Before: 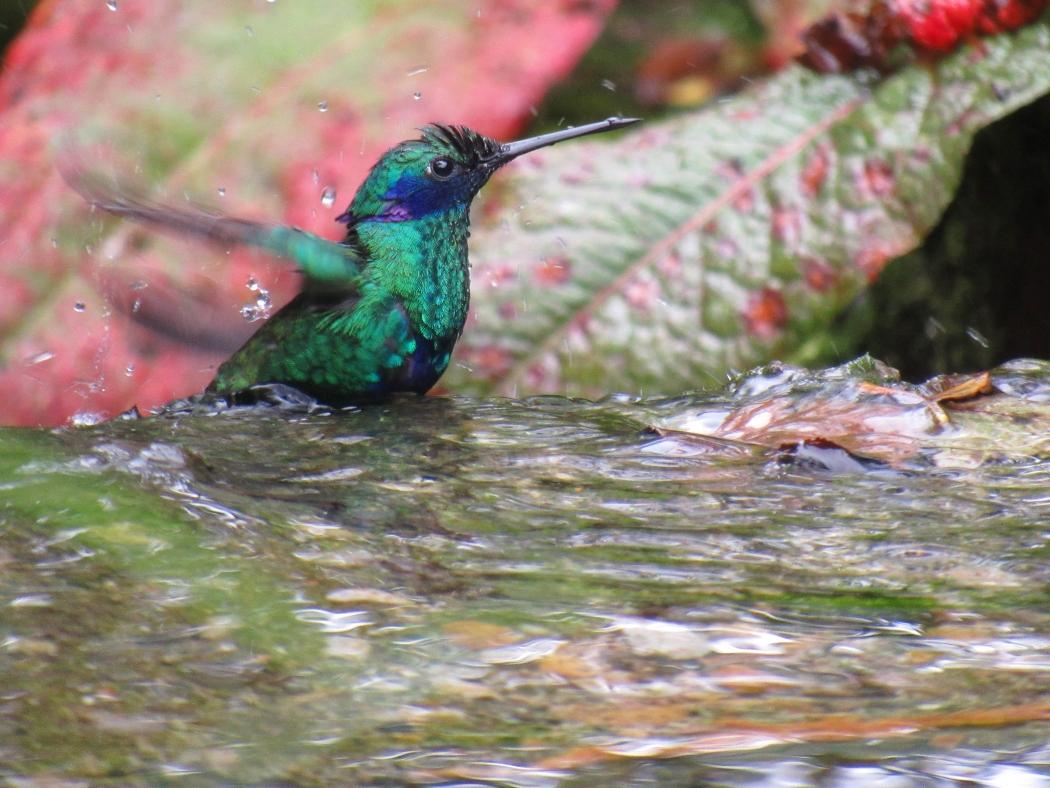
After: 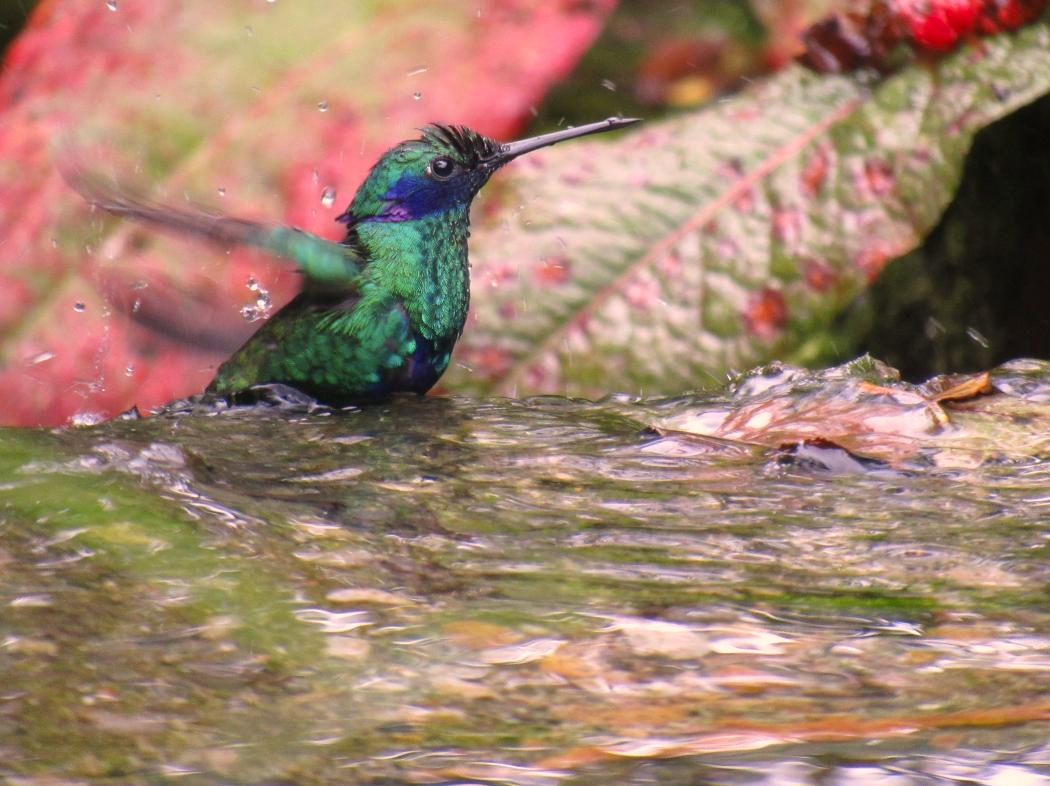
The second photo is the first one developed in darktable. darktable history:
color correction: highlights a* 11.96, highlights b* 11.58
crop: top 0.05%, bottom 0.098%
